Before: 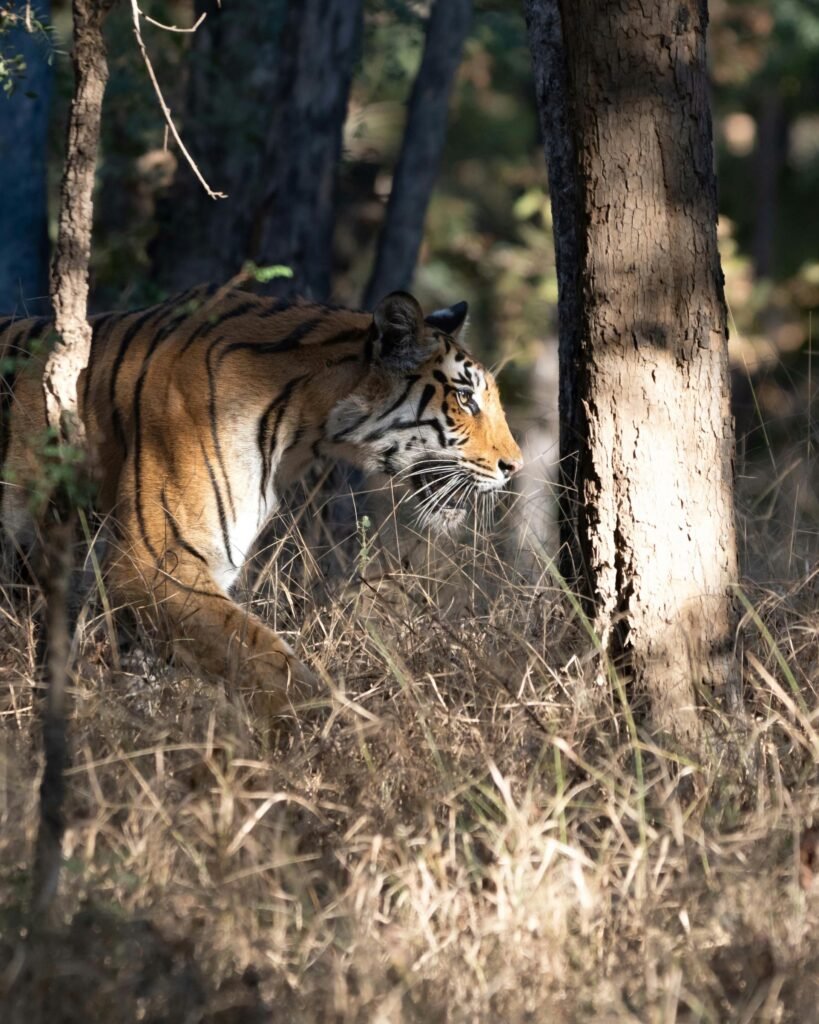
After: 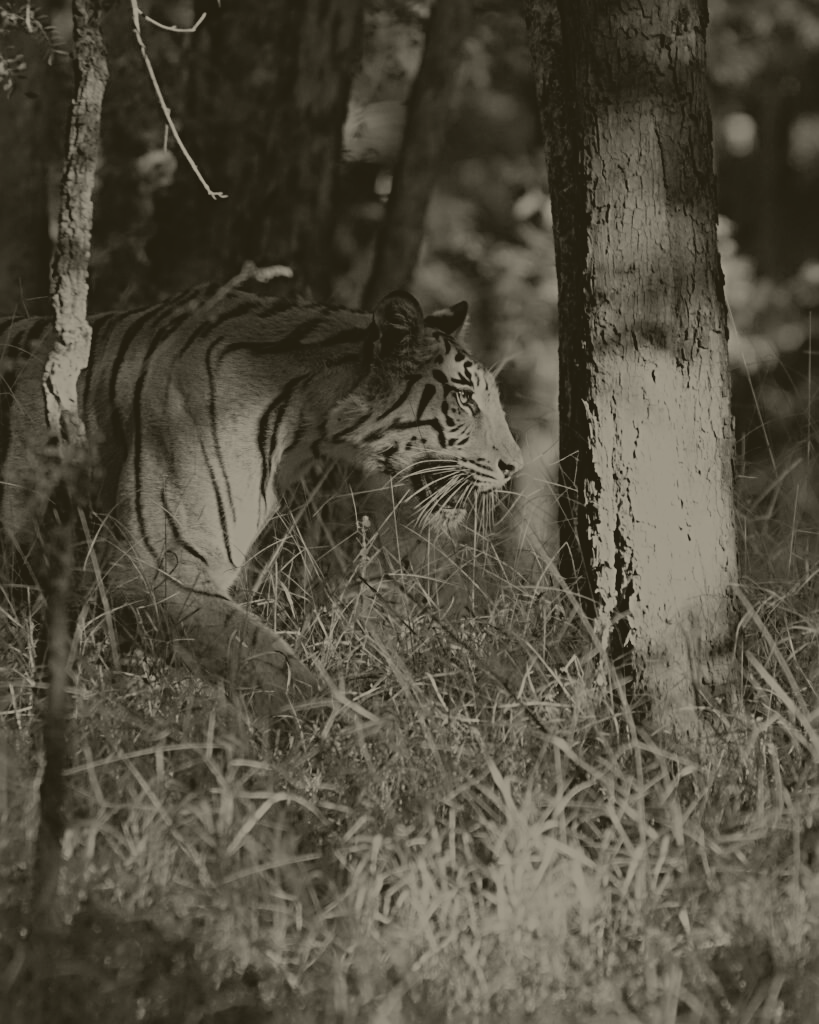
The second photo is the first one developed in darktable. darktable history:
filmic rgb: hardness 4.17
color correction: highlights a* 21.88, highlights b* 22.25
sharpen: radius 3.119
colorize: hue 41.44°, saturation 22%, source mix 60%, lightness 10.61%
